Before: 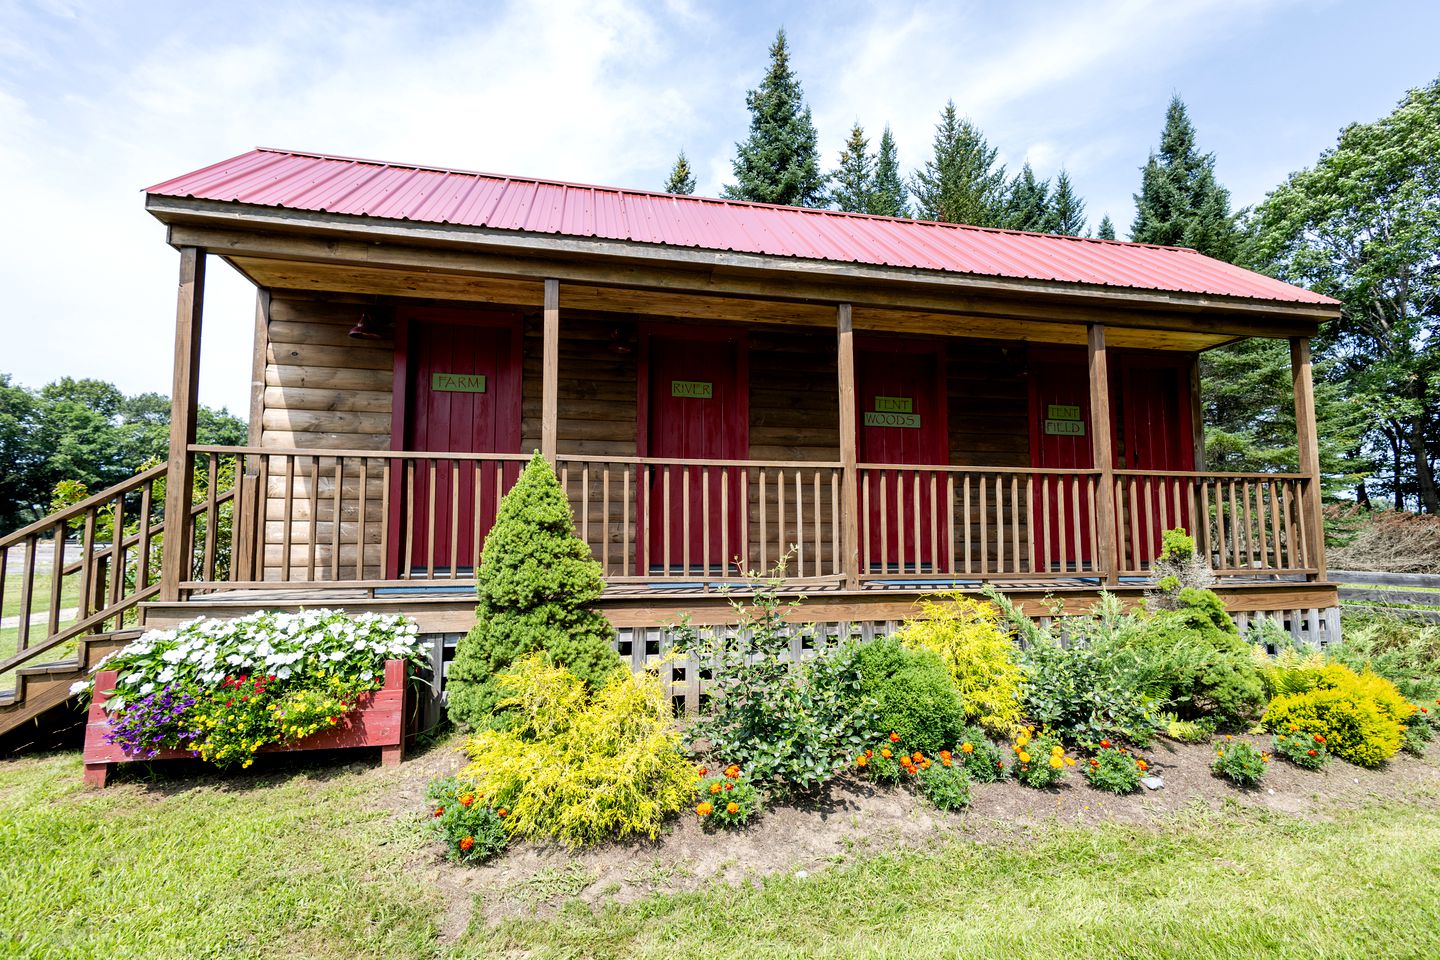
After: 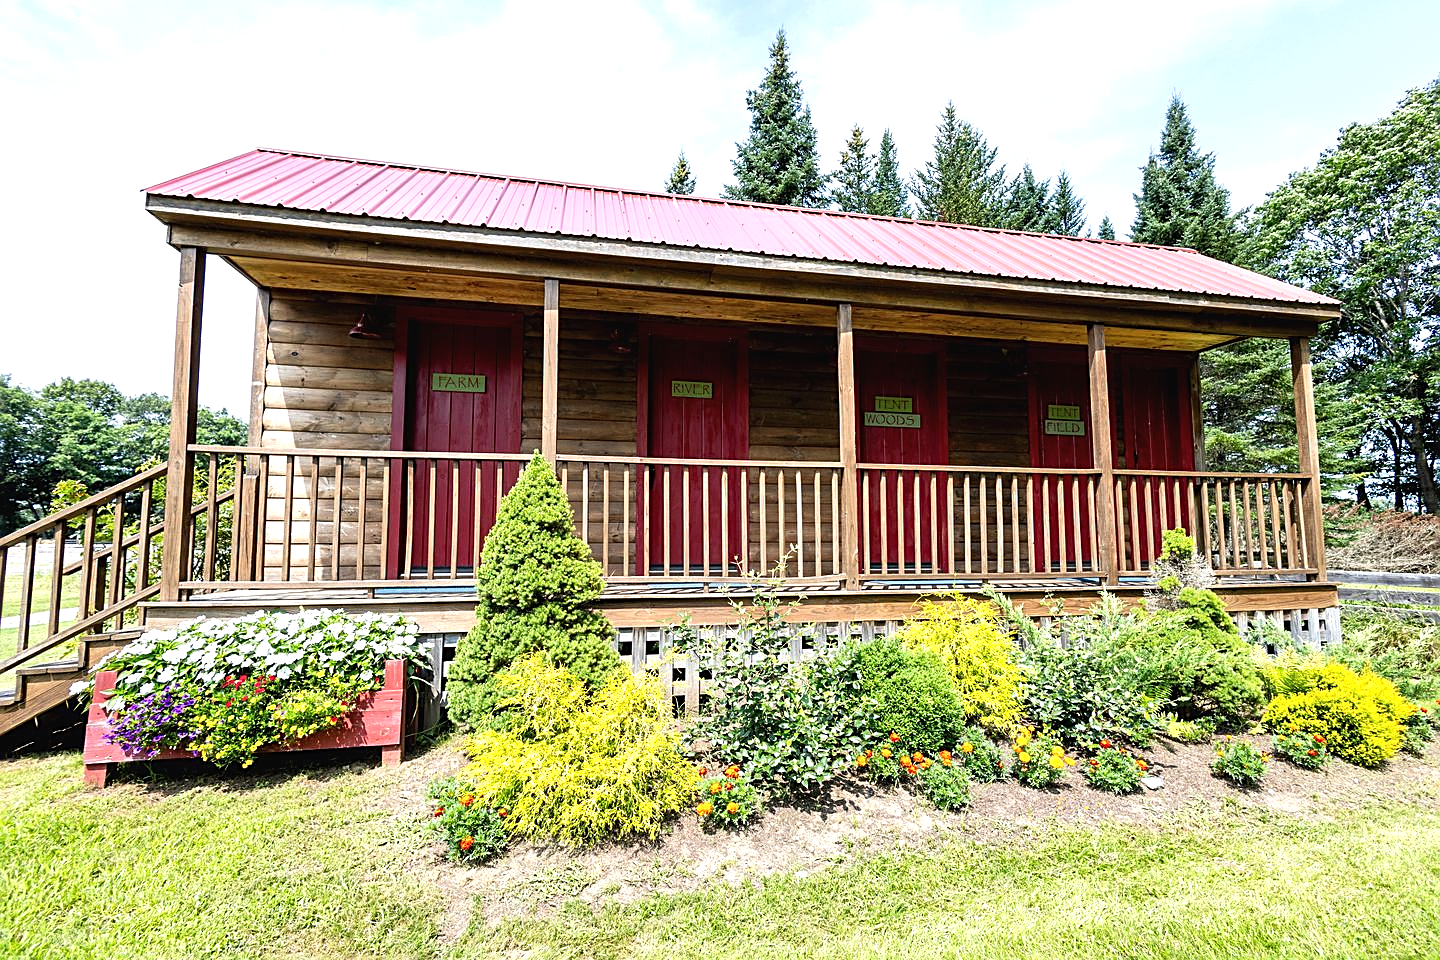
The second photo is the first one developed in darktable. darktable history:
sharpen: amount 0.6
exposure: black level correction -0.002, exposure 0.545 EV, compensate exposure bias true, compensate highlight preservation false
